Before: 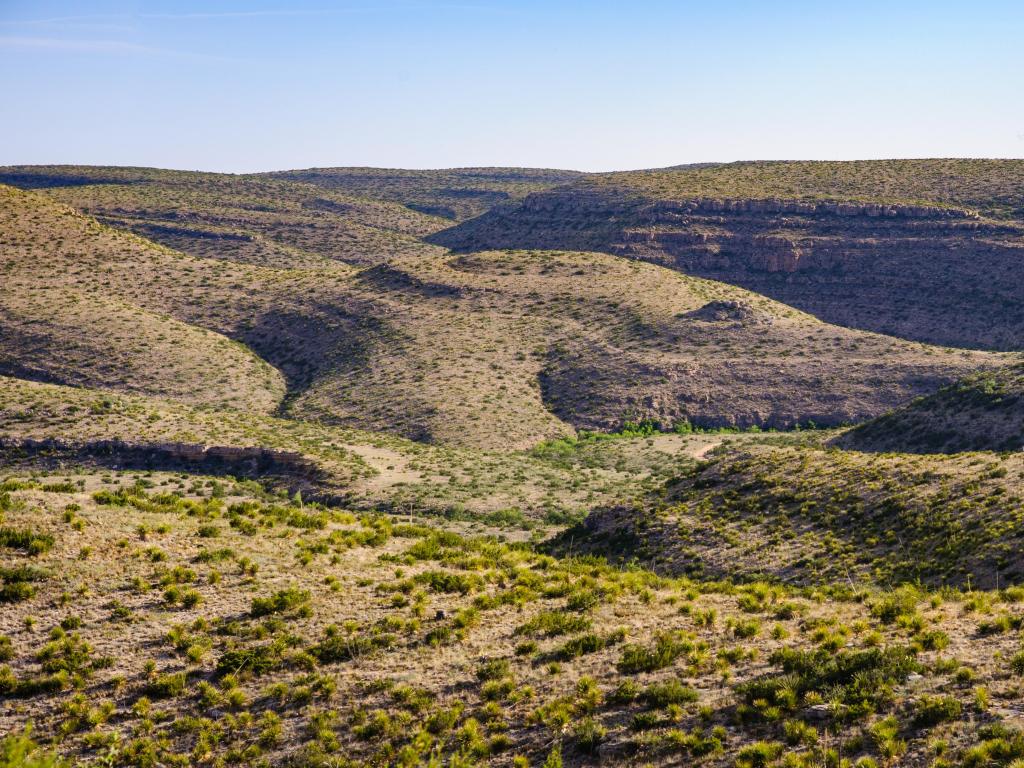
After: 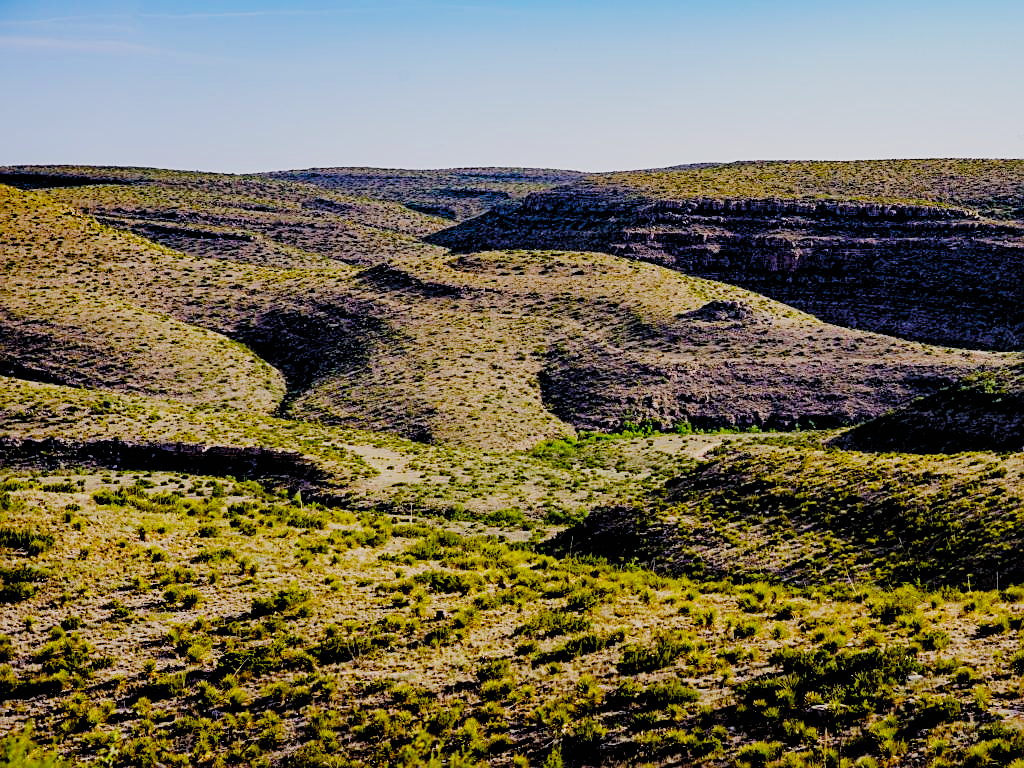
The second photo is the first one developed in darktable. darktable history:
white balance: red 0.983, blue 1.036
haze removal: compatibility mode true, adaptive false
color balance rgb: perceptual saturation grading › global saturation 30%, global vibrance 10%
color balance: output saturation 110%
sharpen: on, module defaults
filmic rgb: black relative exposure -2.85 EV, white relative exposure 4.56 EV, hardness 1.77, contrast 1.25, preserve chrominance no, color science v5 (2021)
